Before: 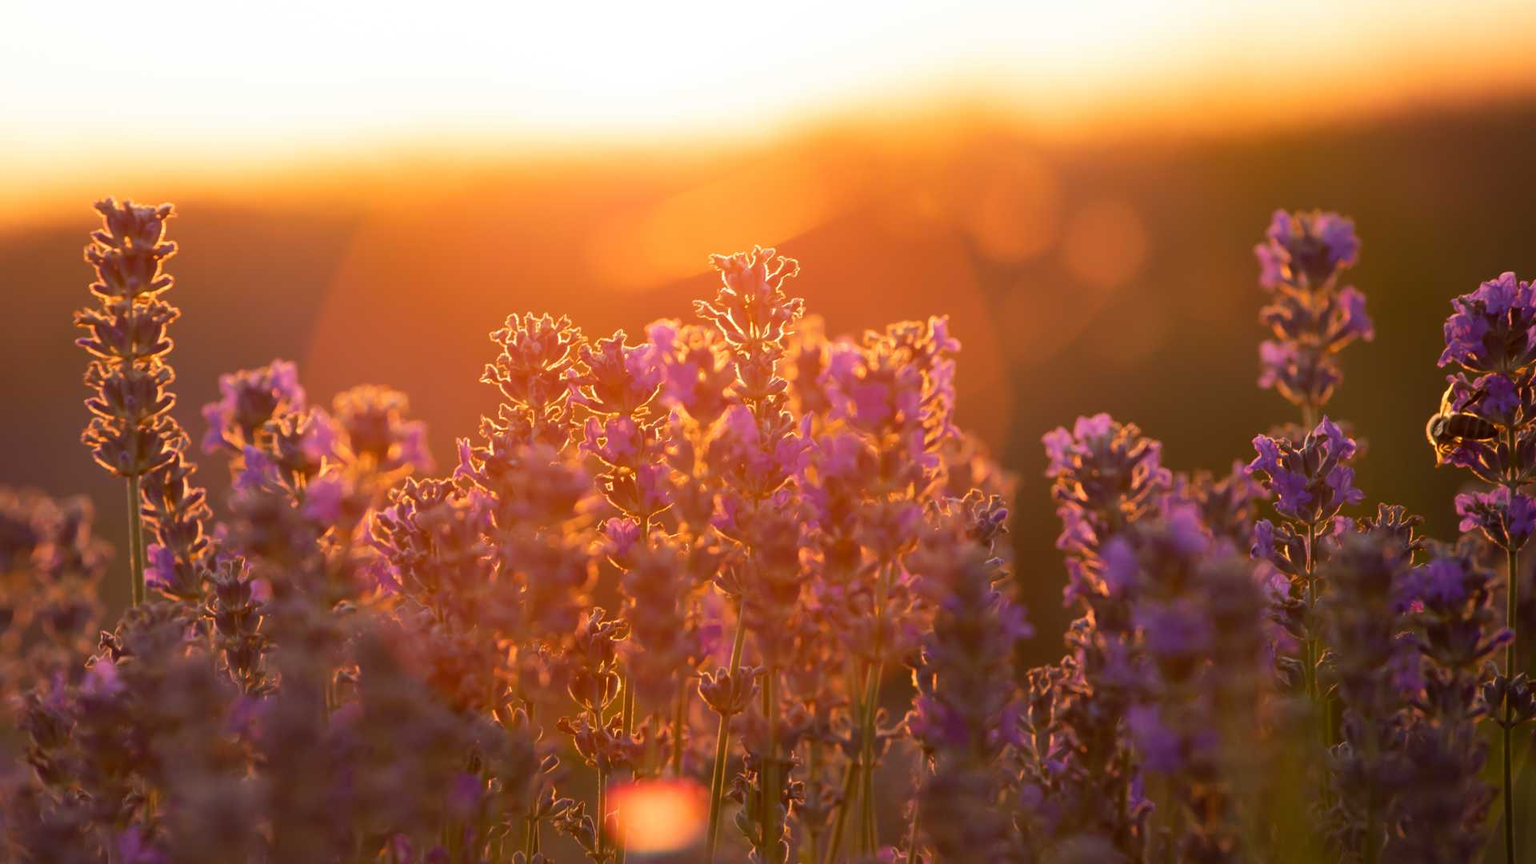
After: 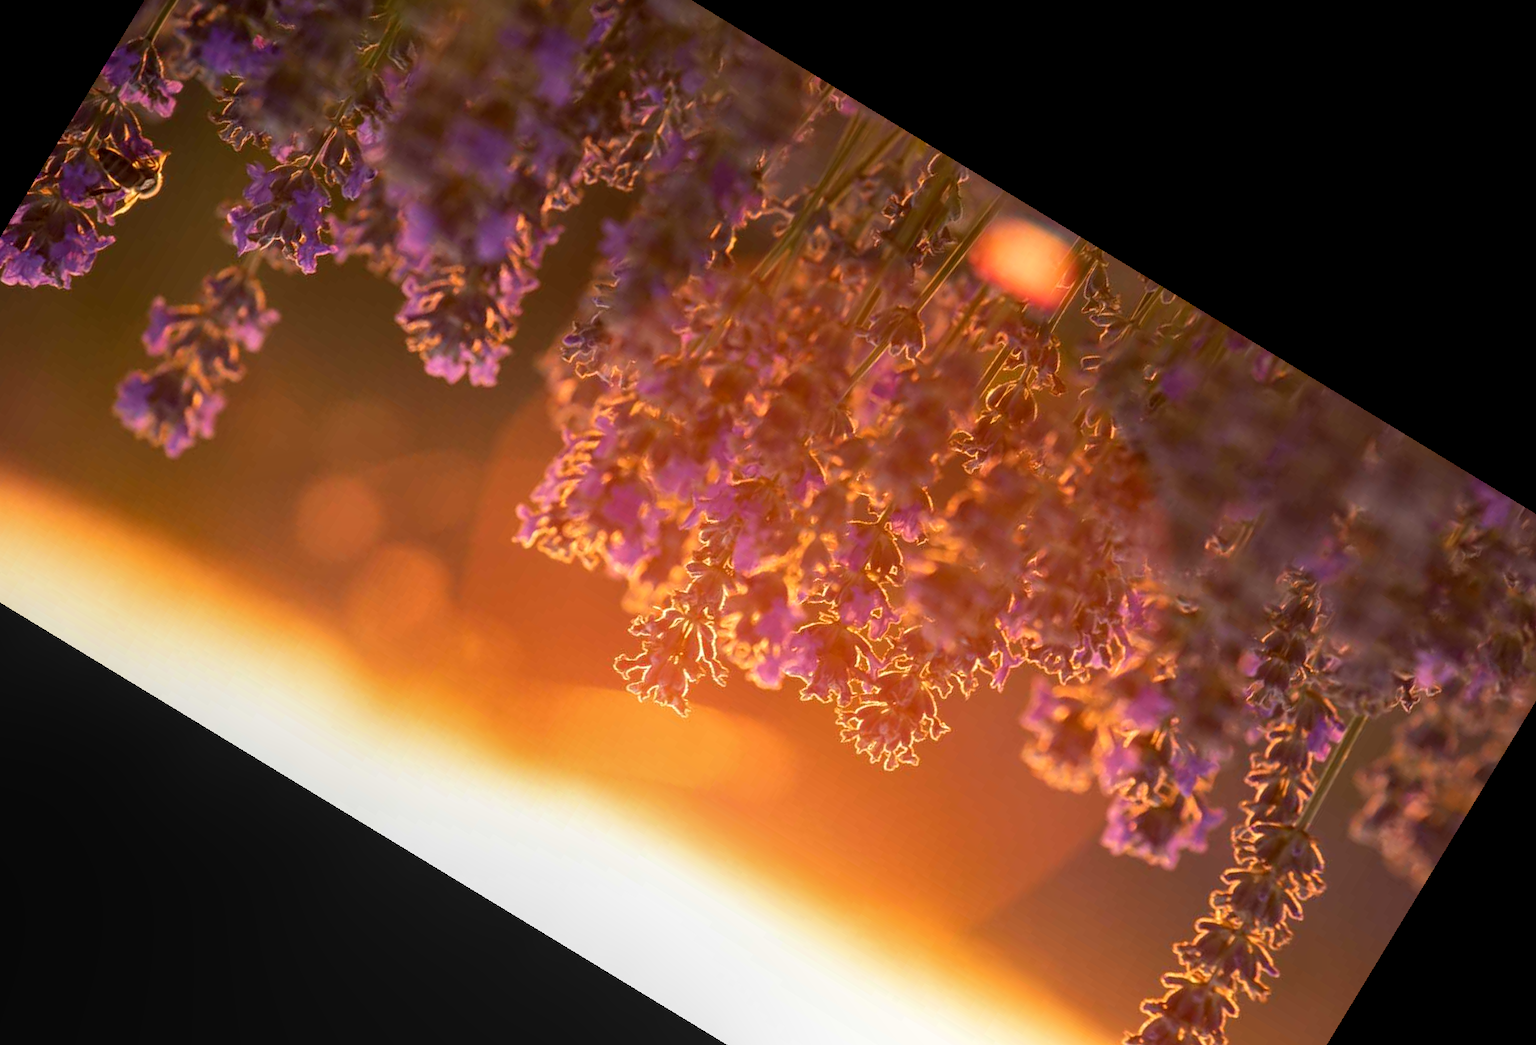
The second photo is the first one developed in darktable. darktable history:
local contrast: on, module defaults
crop and rotate: angle 148.68°, left 9.111%, top 15.603%, right 4.588%, bottom 17.041%
